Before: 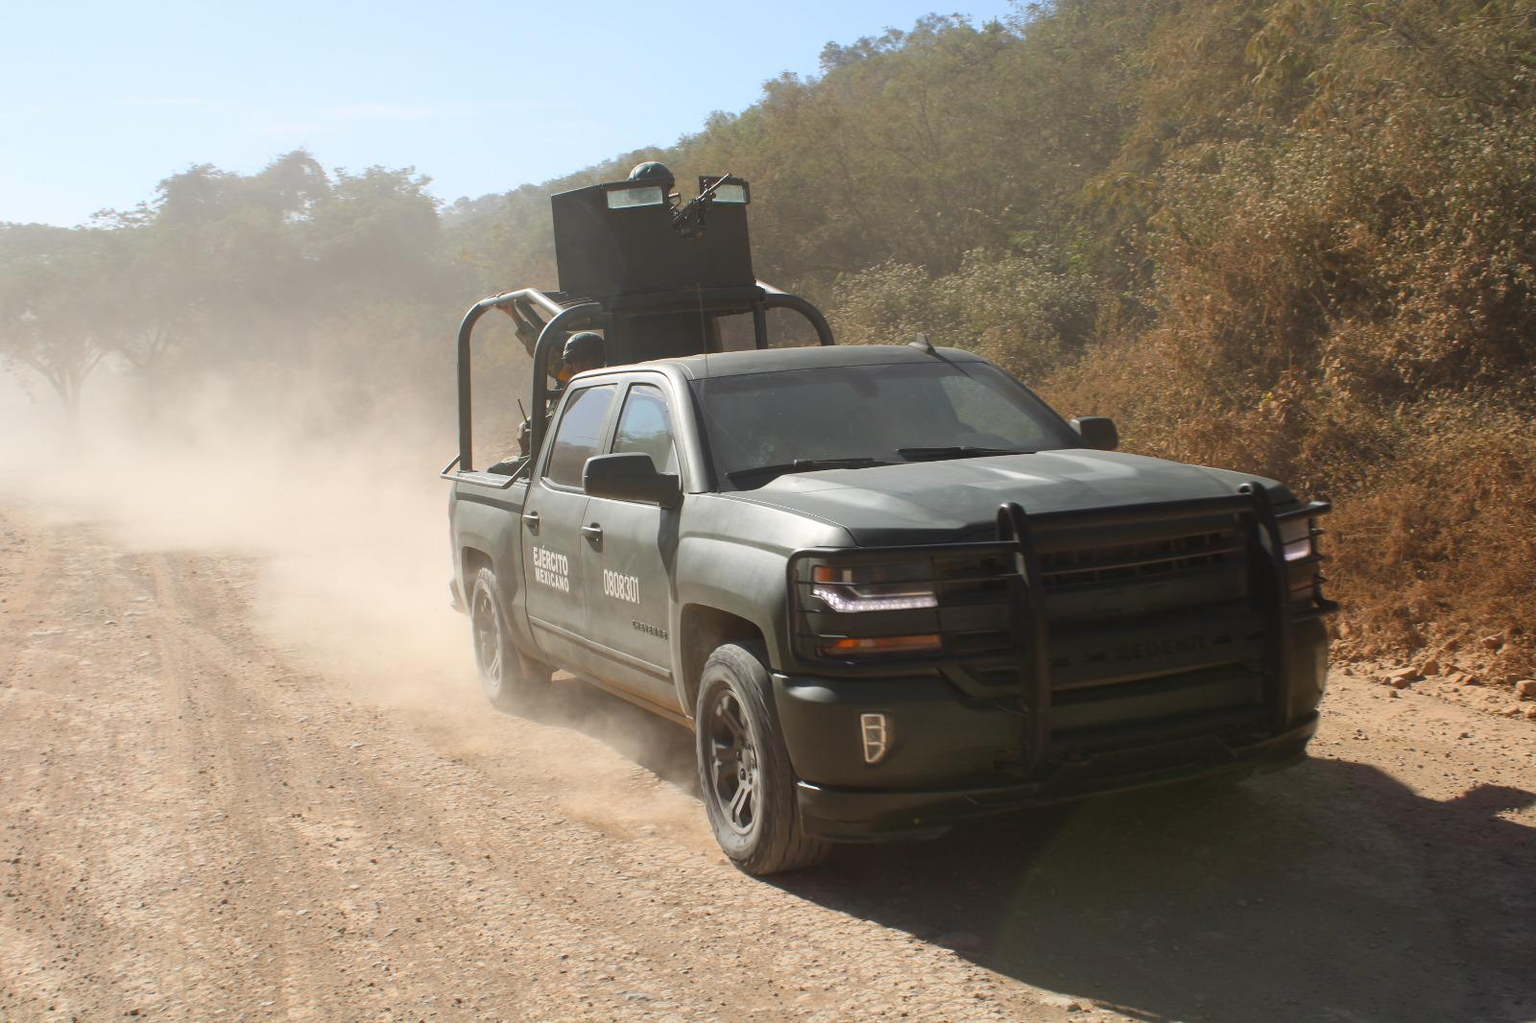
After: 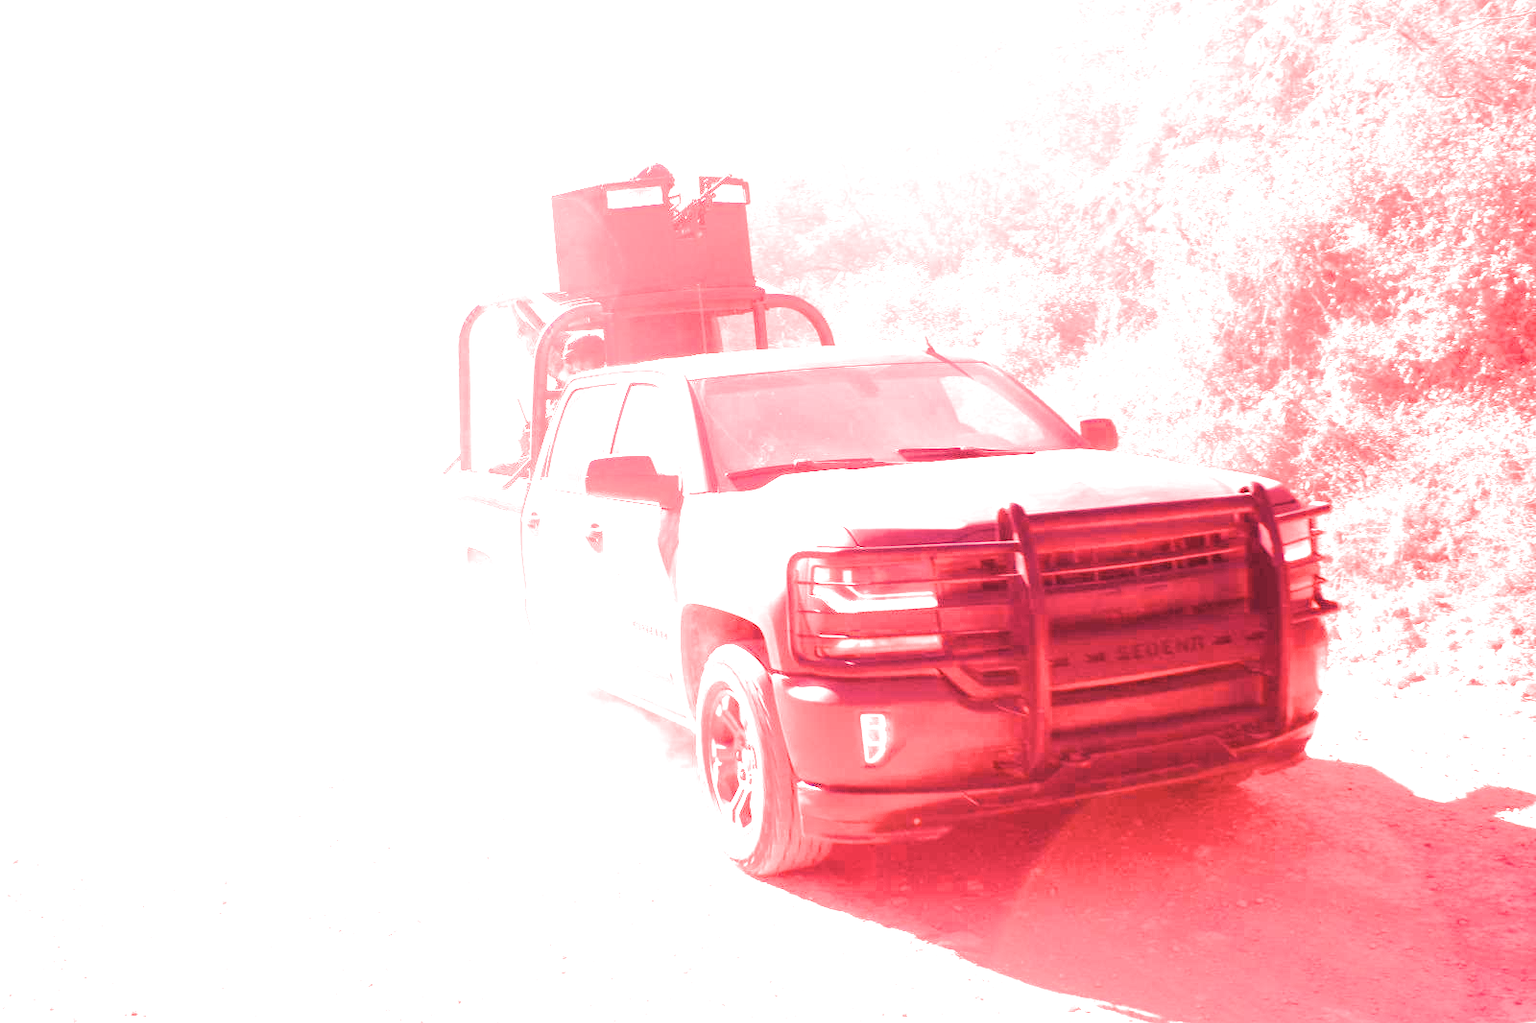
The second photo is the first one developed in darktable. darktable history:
exposure: black level correction 0, exposure 0.9 EV, compensate highlight preservation false
tone equalizer: -8 EV -0.75 EV, -7 EV -0.7 EV, -6 EV -0.6 EV, -5 EV -0.4 EV, -3 EV 0.4 EV, -2 EV 0.6 EV, -1 EV 0.7 EV, +0 EV 0.75 EV, edges refinement/feathering 500, mask exposure compensation -1.57 EV, preserve details no
white balance: red 4.26, blue 1.802
filmic rgb: hardness 4.17
